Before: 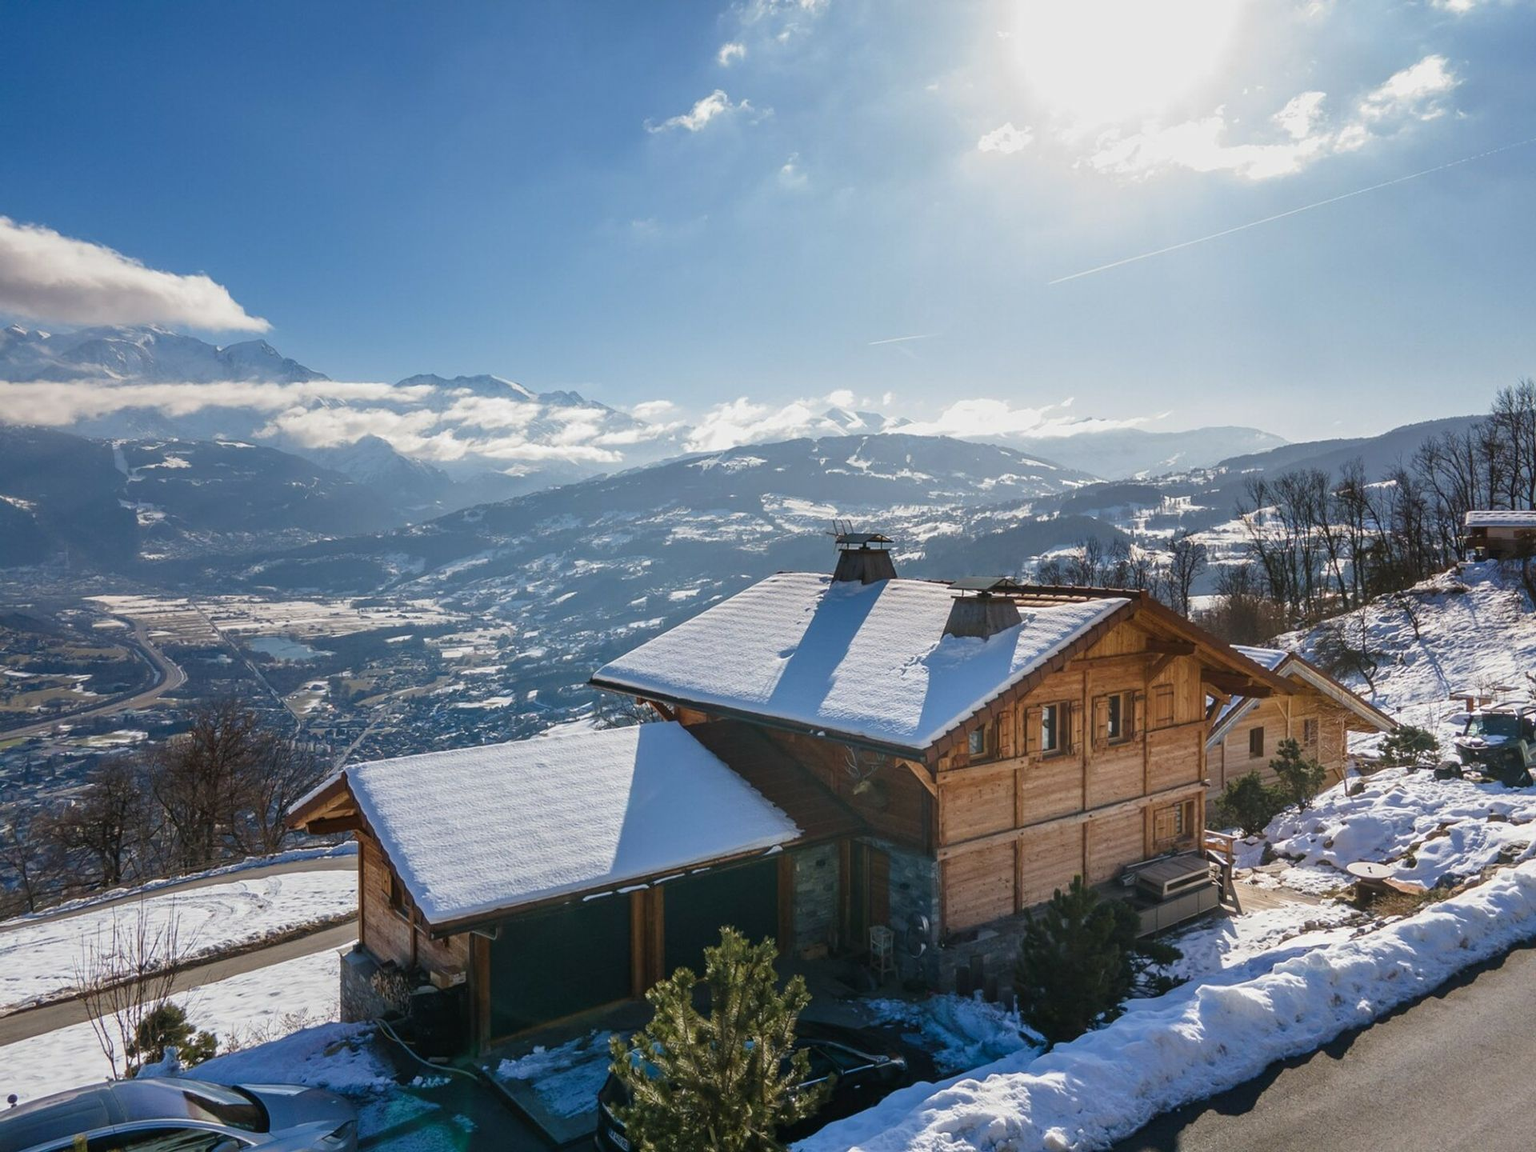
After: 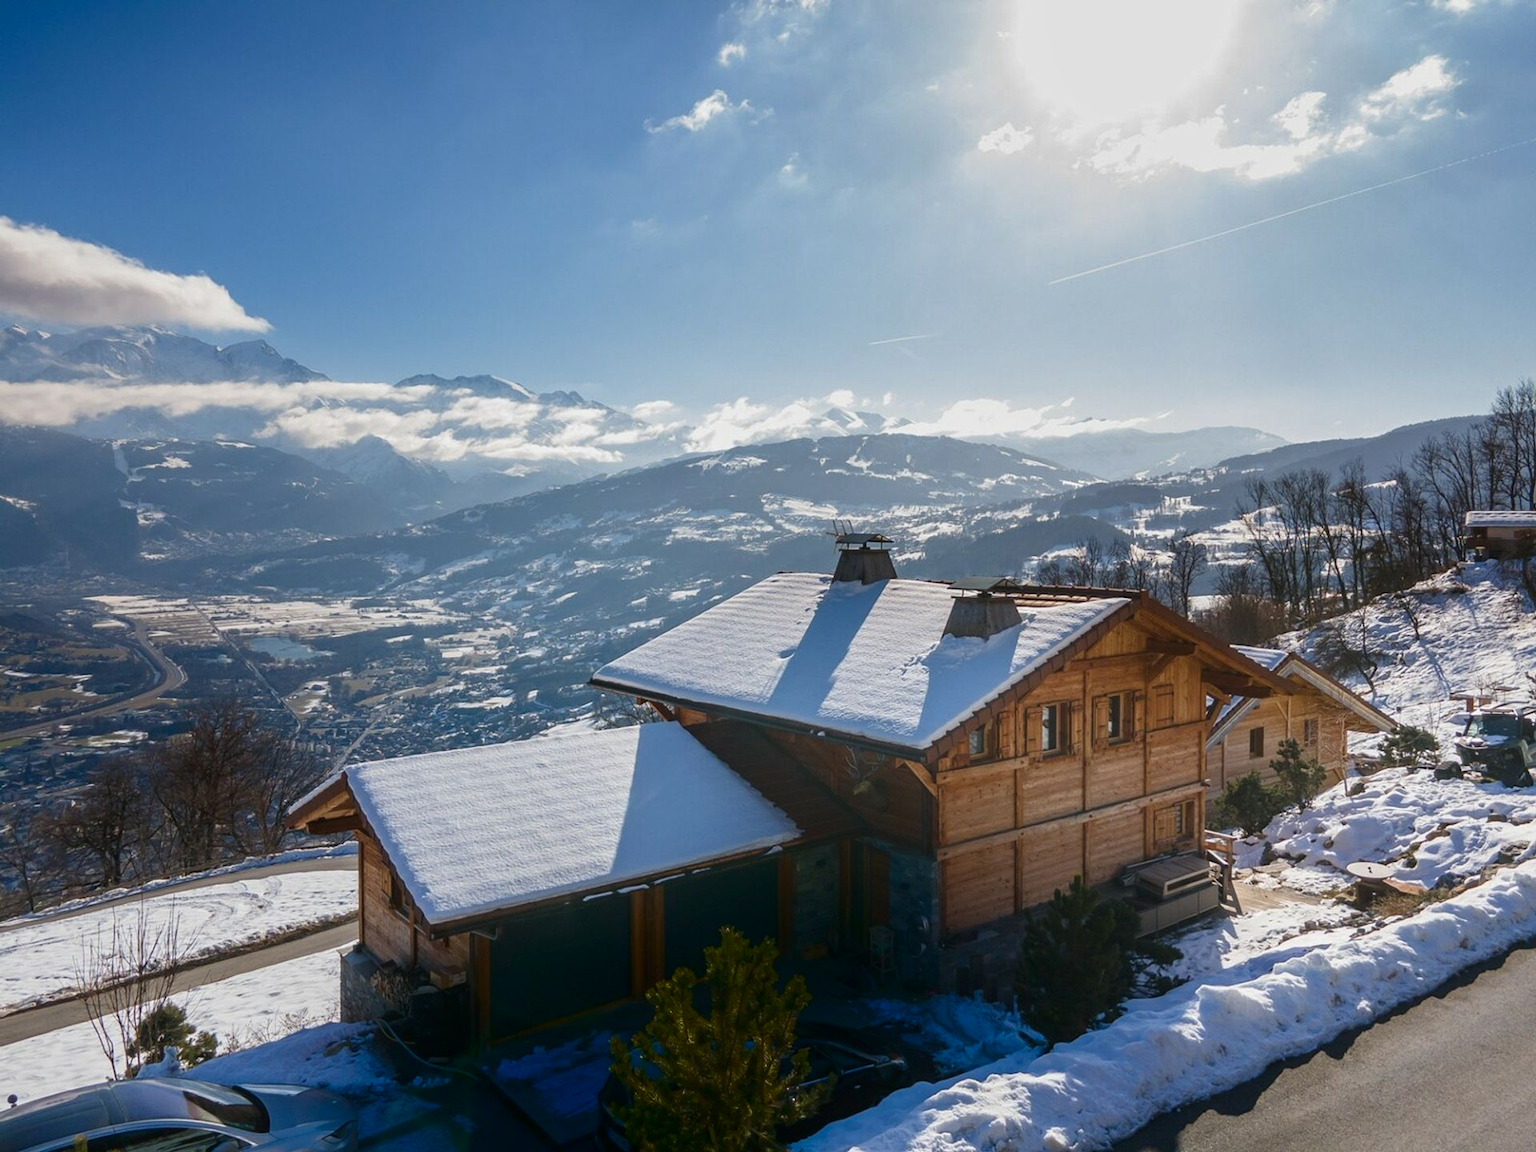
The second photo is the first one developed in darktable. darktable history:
shadows and highlights: shadows -88.01, highlights -35.29, soften with gaussian
